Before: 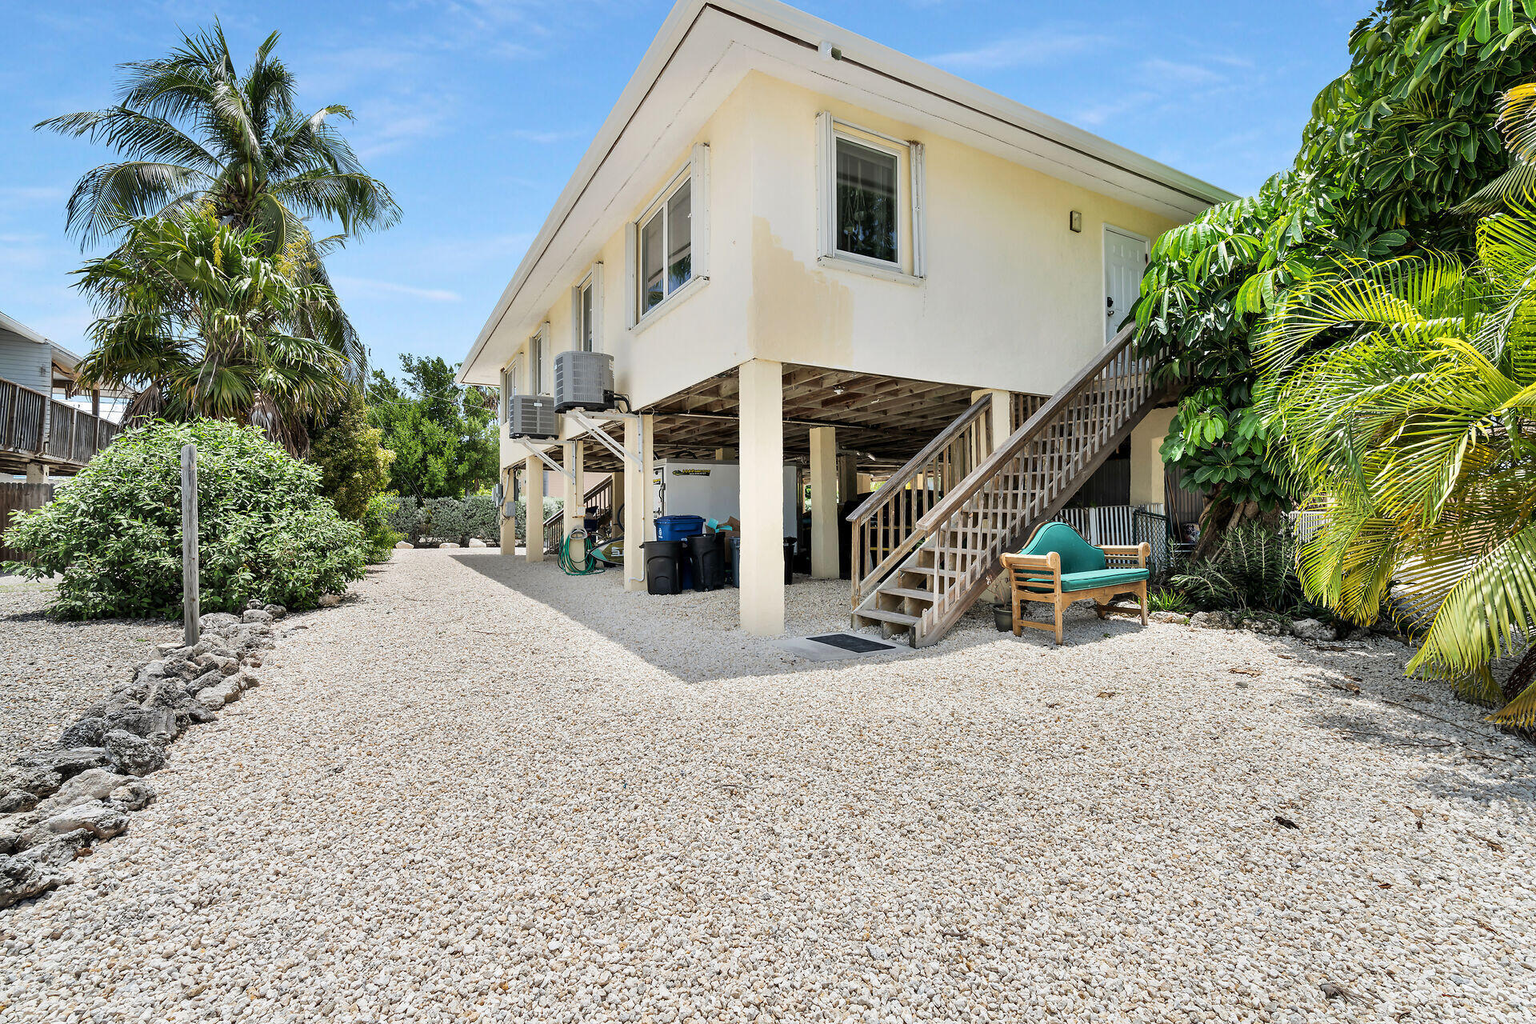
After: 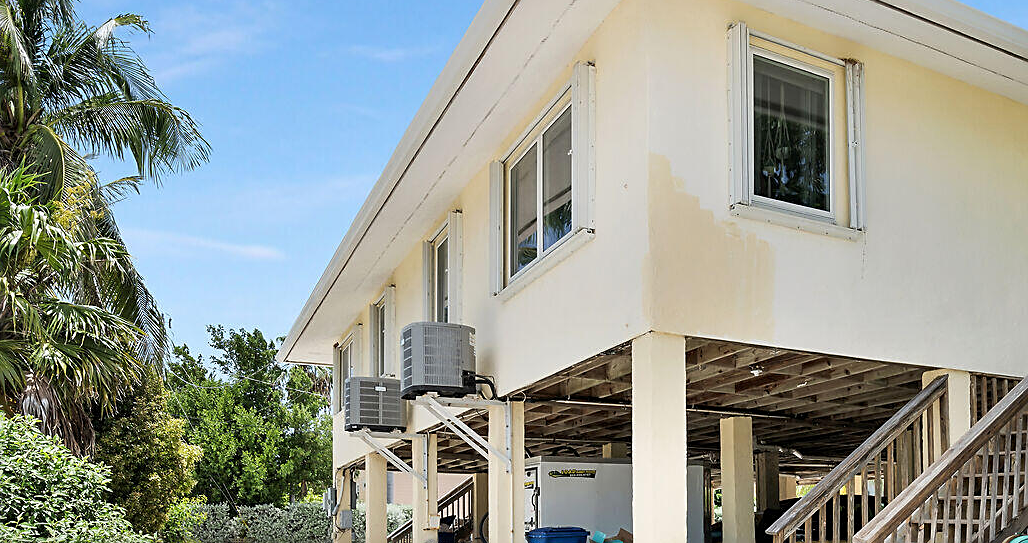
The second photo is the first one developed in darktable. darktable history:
sharpen: on, module defaults
crop: left 15.243%, top 9.199%, right 31.184%, bottom 48.333%
